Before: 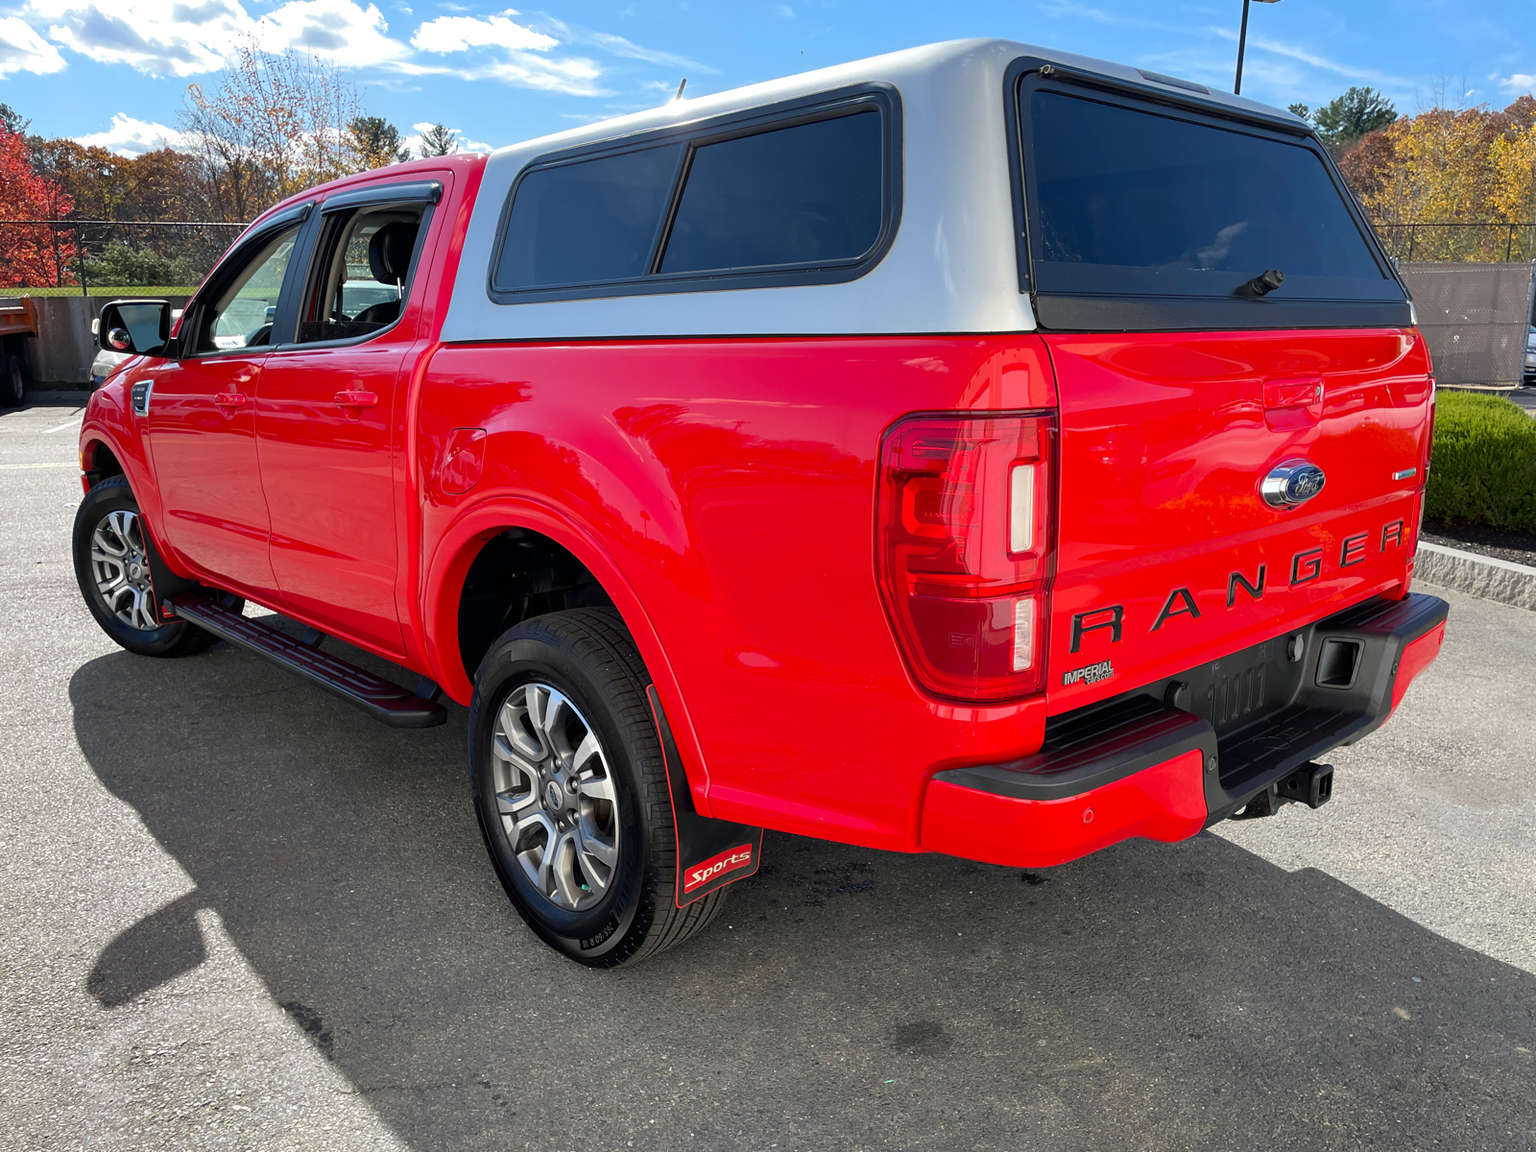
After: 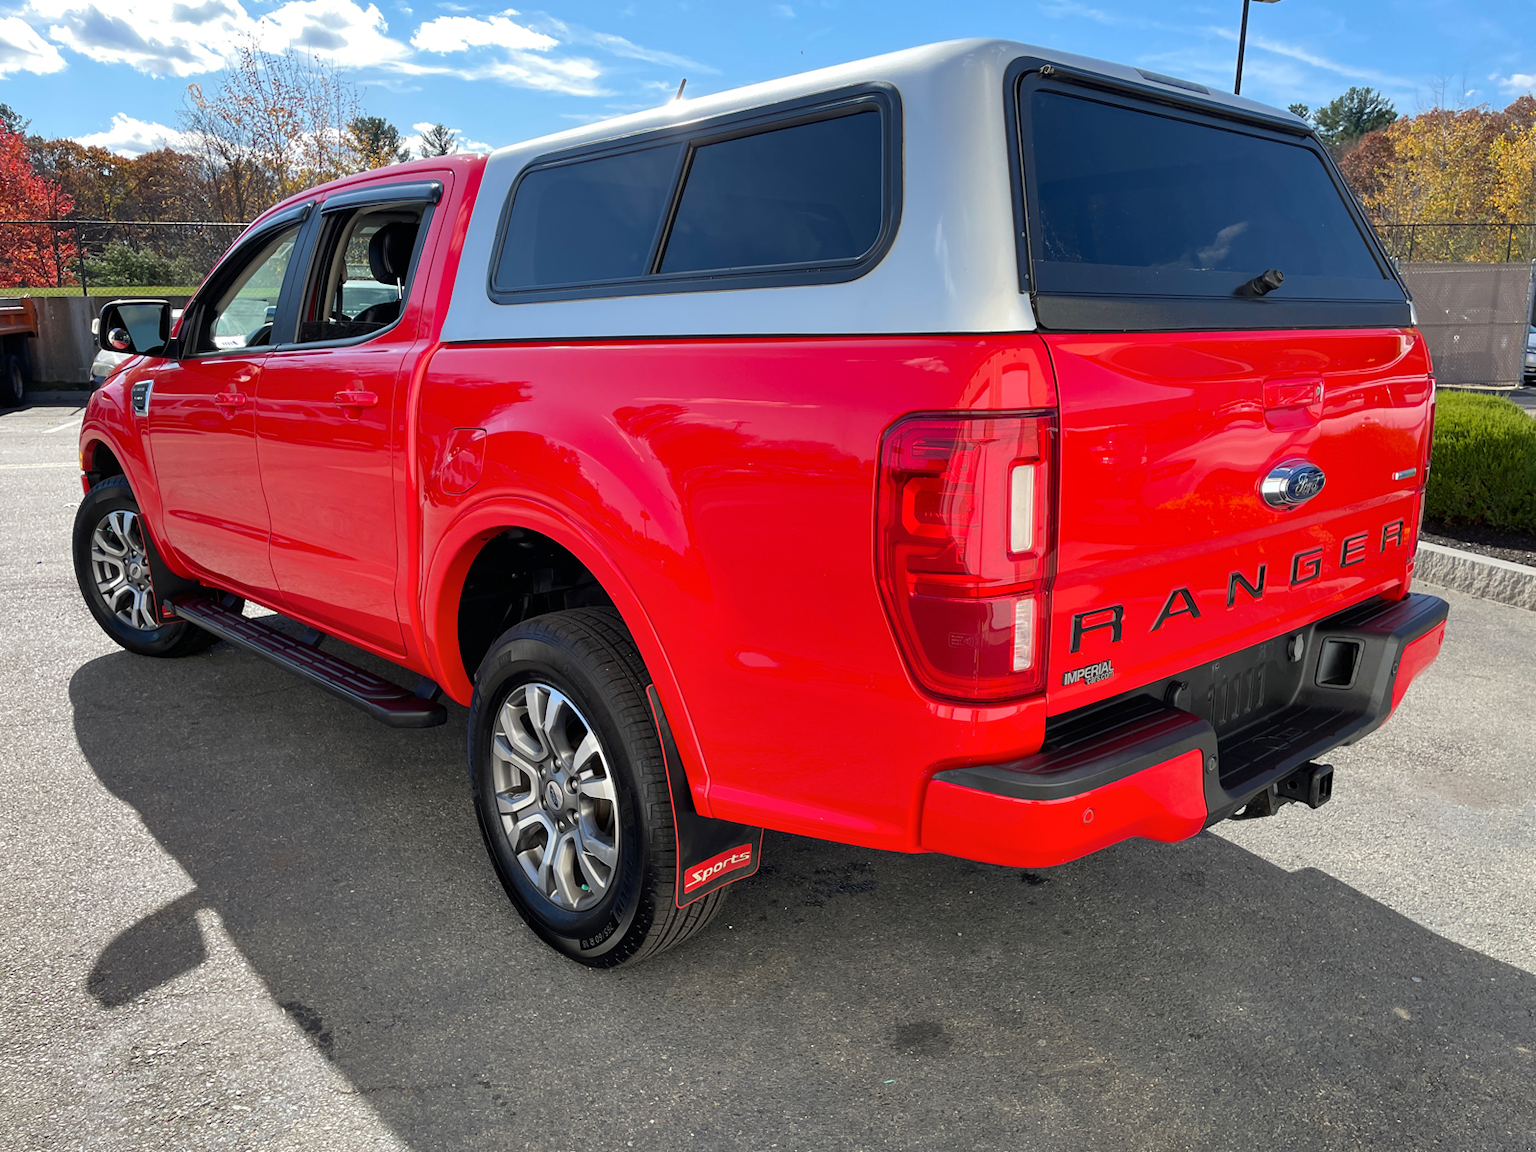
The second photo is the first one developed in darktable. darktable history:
shadows and highlights: shadows 36.75, highlights -26.72, soften with gaussian
